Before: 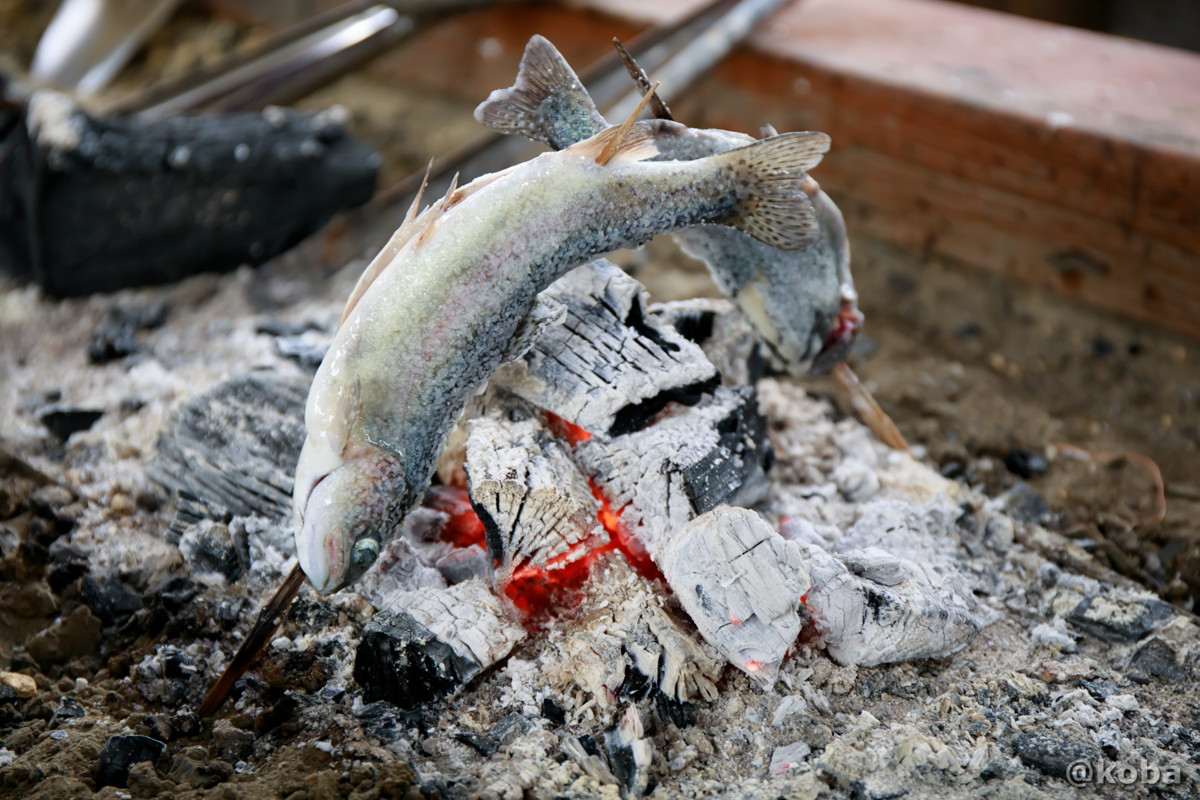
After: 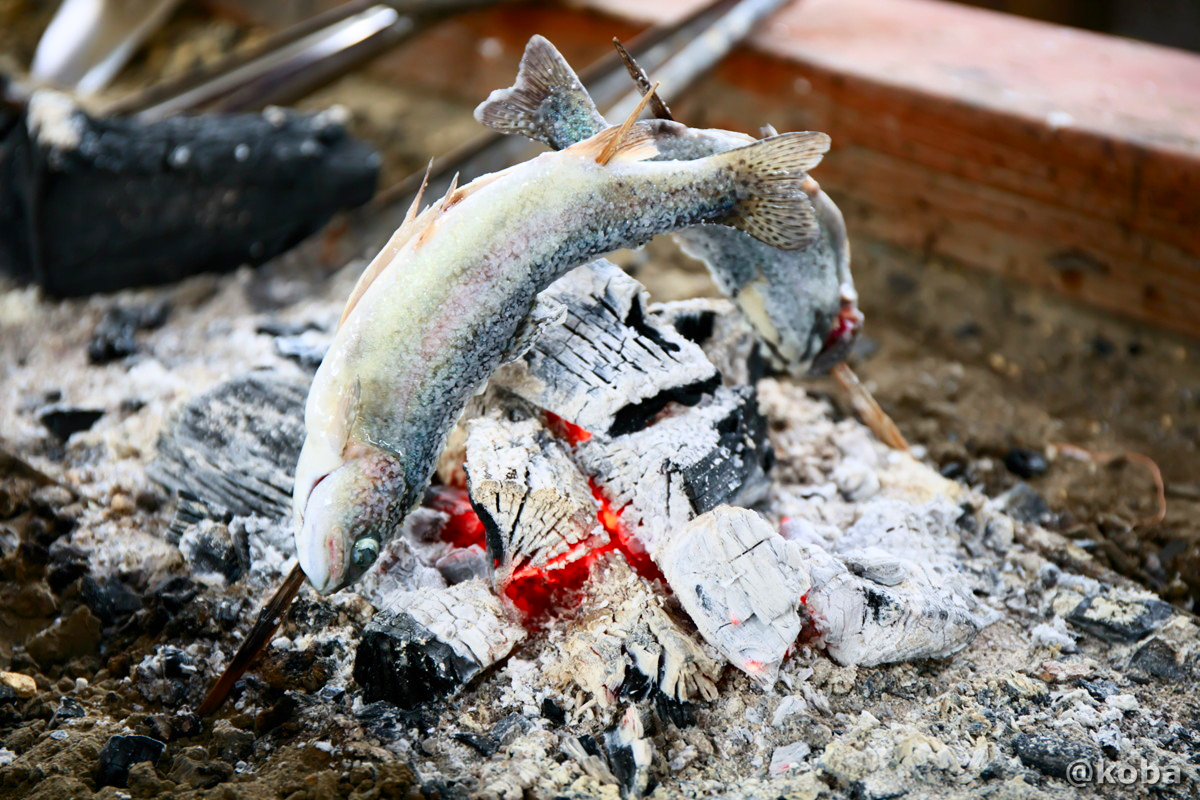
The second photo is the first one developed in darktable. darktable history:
contrast brightness saturation: contrast 0.235, brightness 0.113, saturation 0.288
